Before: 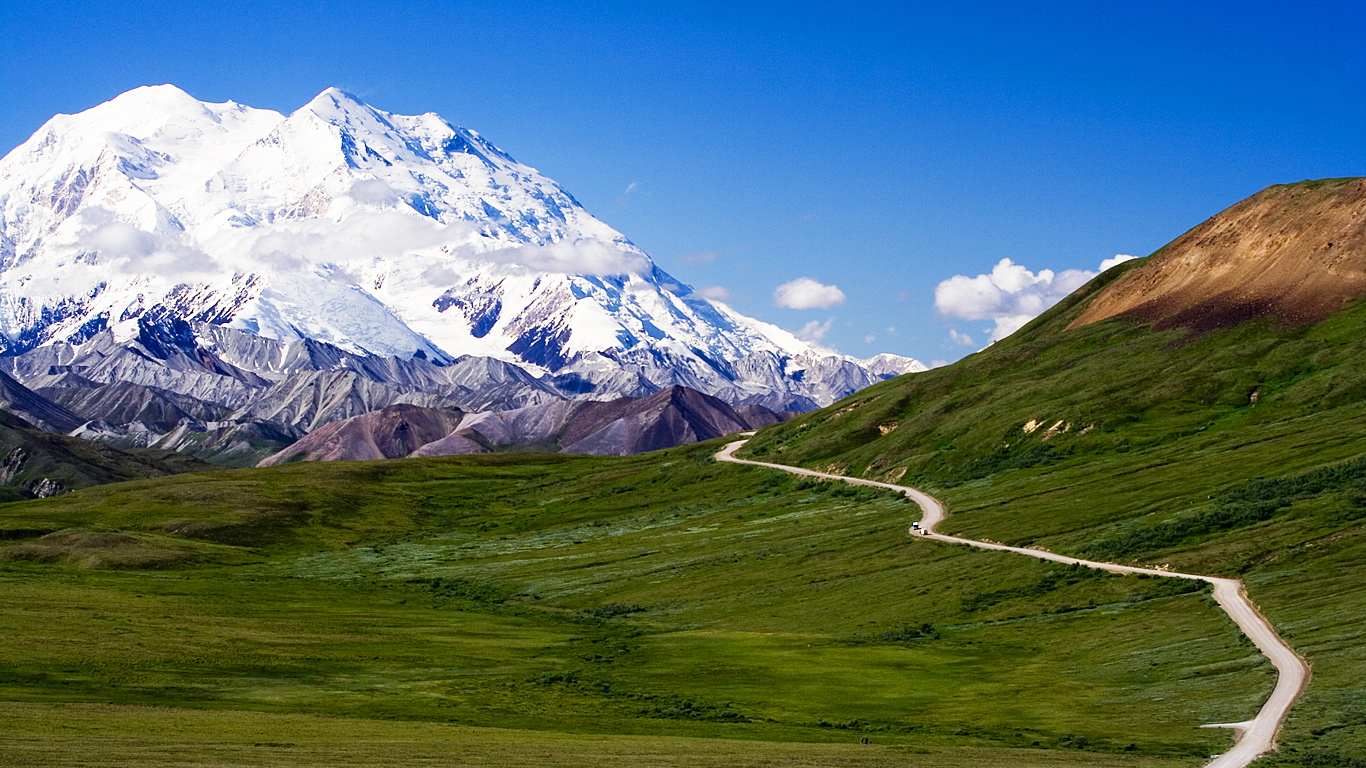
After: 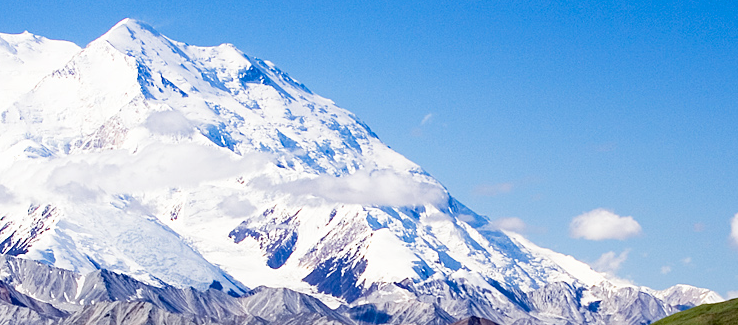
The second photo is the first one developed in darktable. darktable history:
exposure: compensate highlight preservation false
crop: left 14.95%, top 9.099%, right 30.983%, bottom 48.527%
